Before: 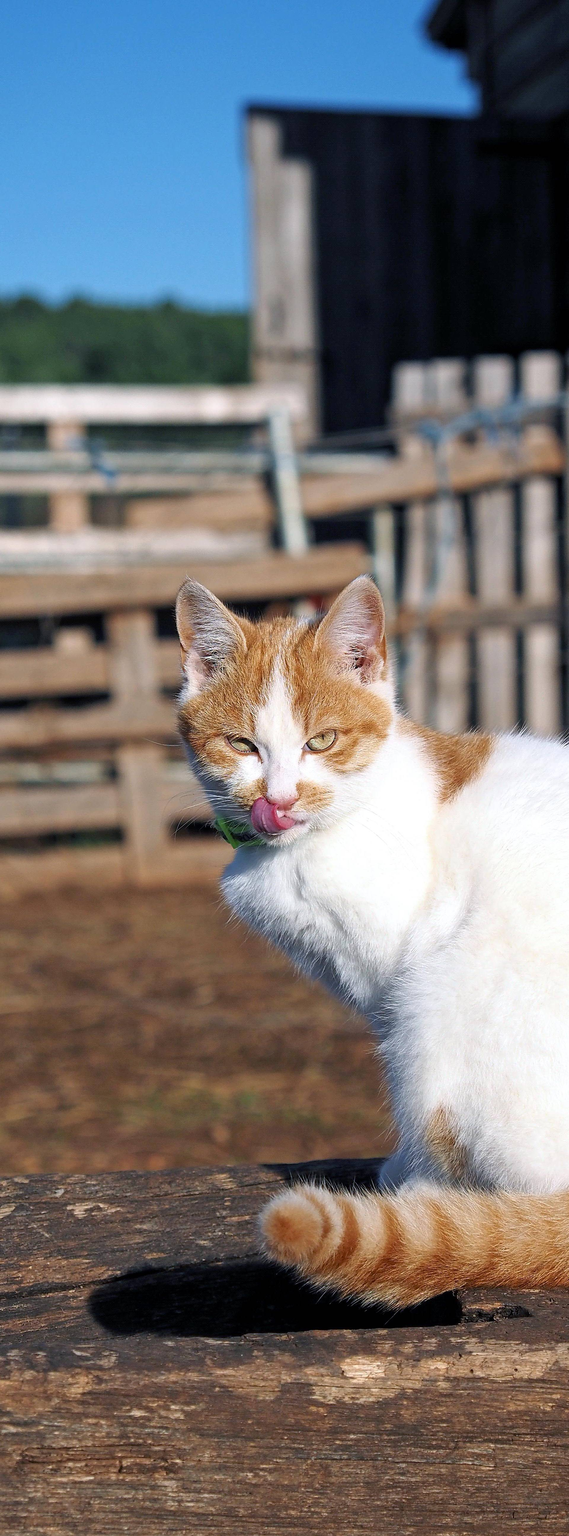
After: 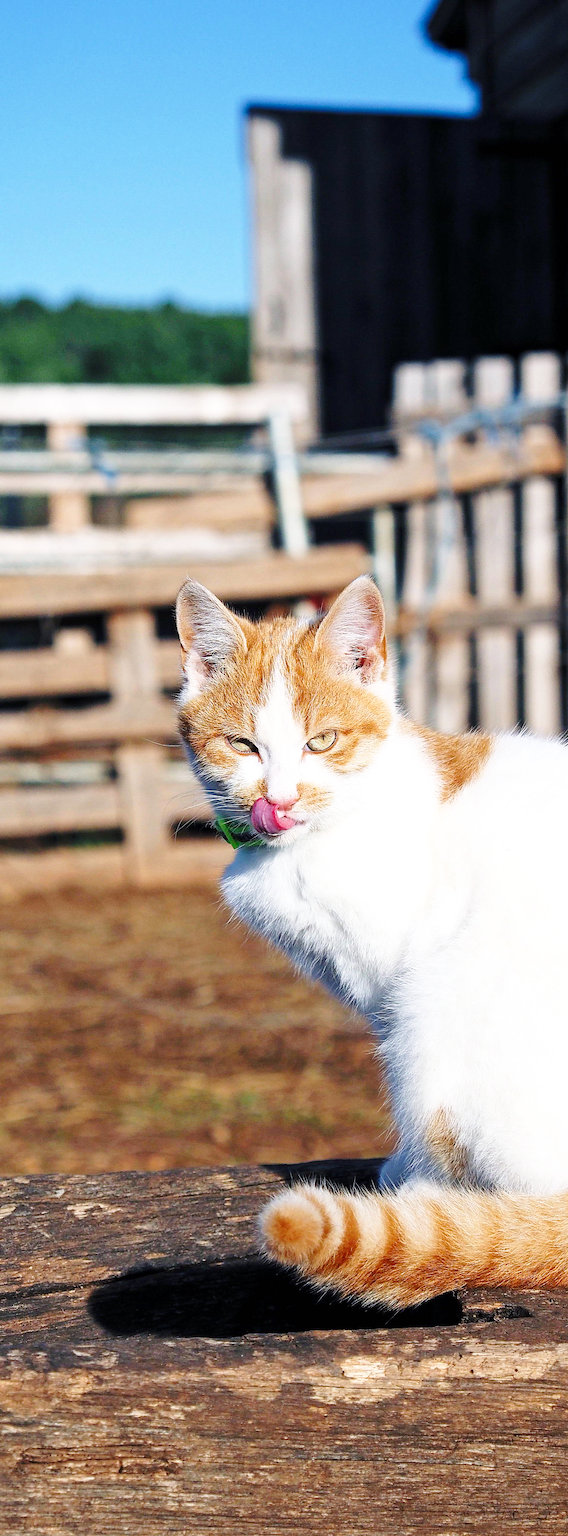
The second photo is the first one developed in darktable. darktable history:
base curve: curves: ch0 [(0, 0) (0.036, 0.037) (0.121, 0.228) (0.46, 0.76) (0.859, 0.983) (1, 1)], preserve colors none
white balance: emerald 1
